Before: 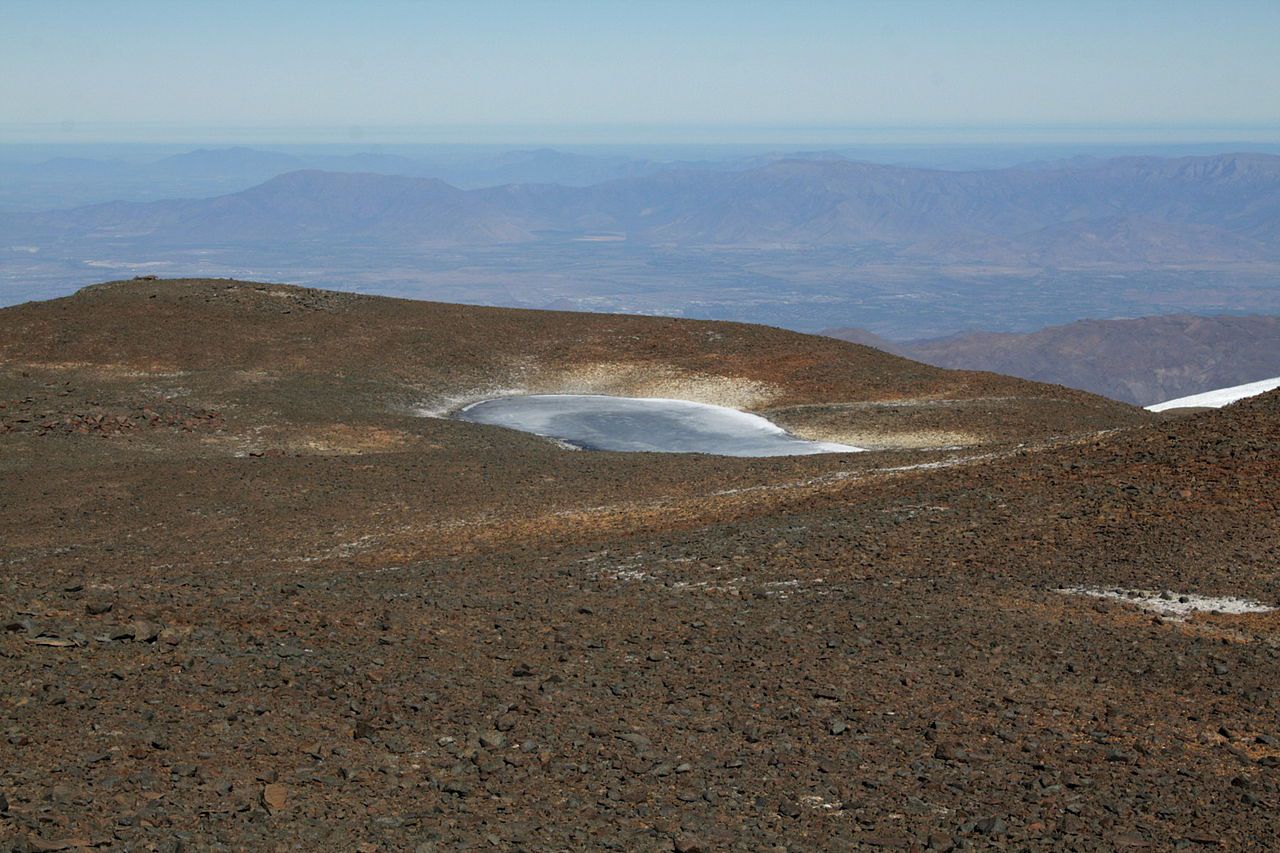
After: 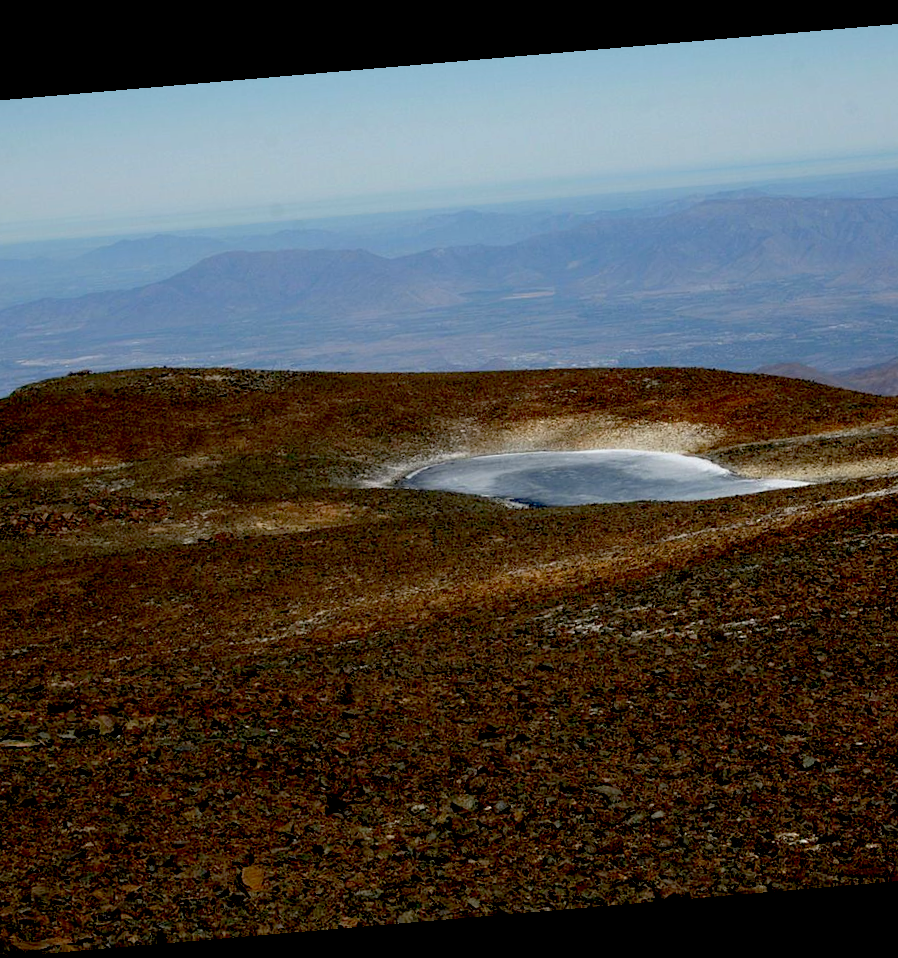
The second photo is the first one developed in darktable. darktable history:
exposure: black level correction 0.056, exposure -0.039 EV, compensate highlight preservation false
rotate and perspective: rotation -4.86°, automatic cropping off
crop and rotate: left 6.617%, right 26.717%
